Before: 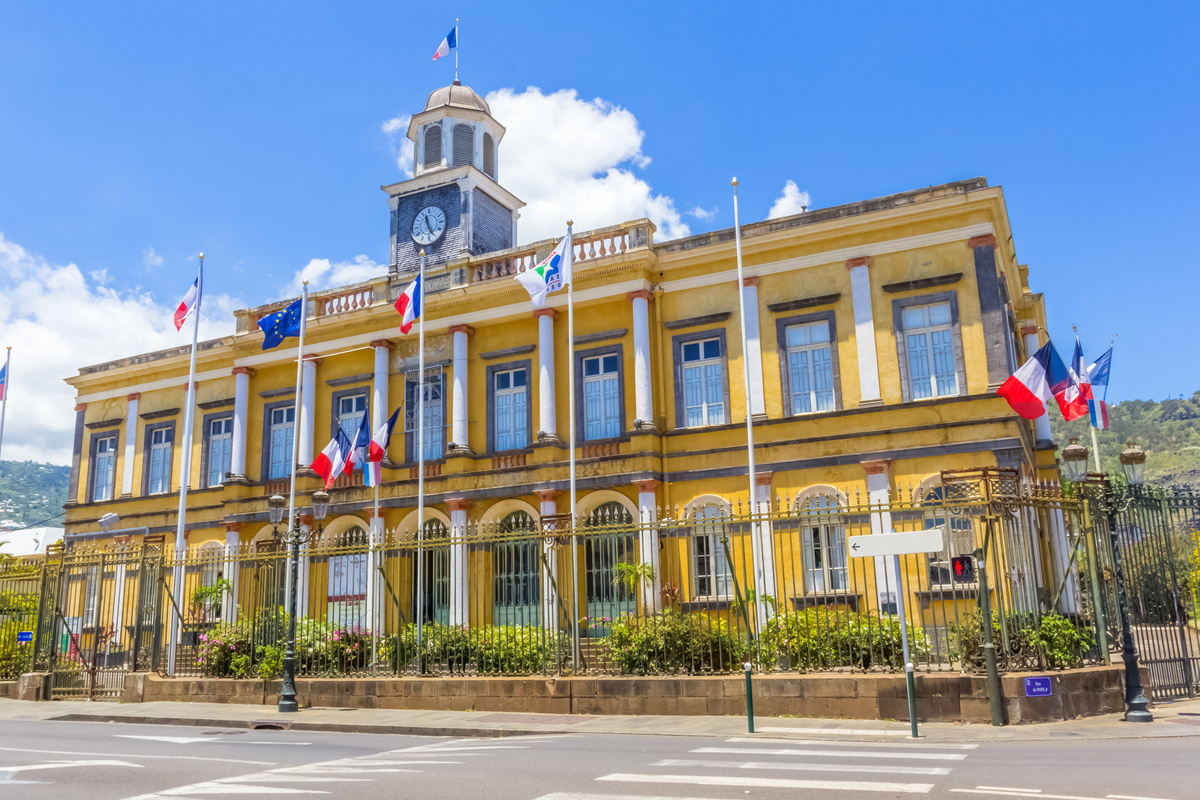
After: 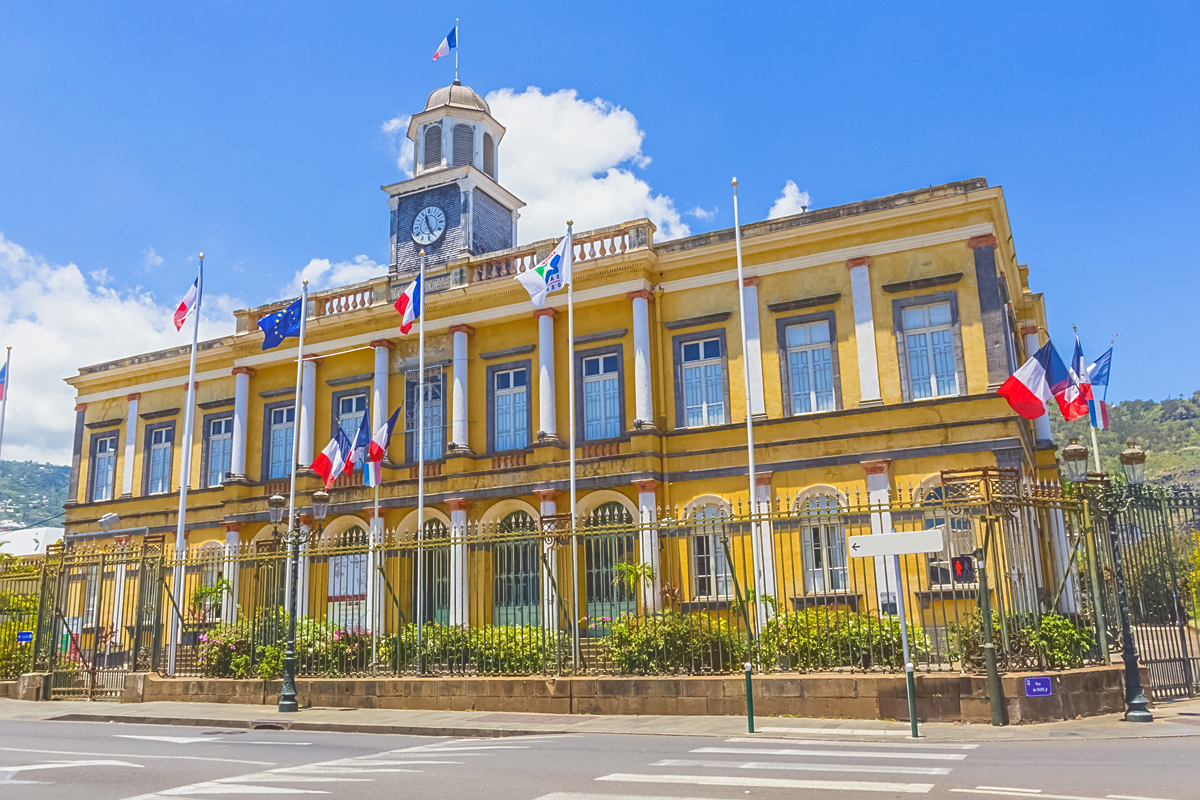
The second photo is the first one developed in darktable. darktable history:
sharpen: on, module defaults
tone curve: curves: ch0 [(0, 0.211) (0.15, 0.25) (1, 0.953)], color space Lab, independent channels, preserve colors none
